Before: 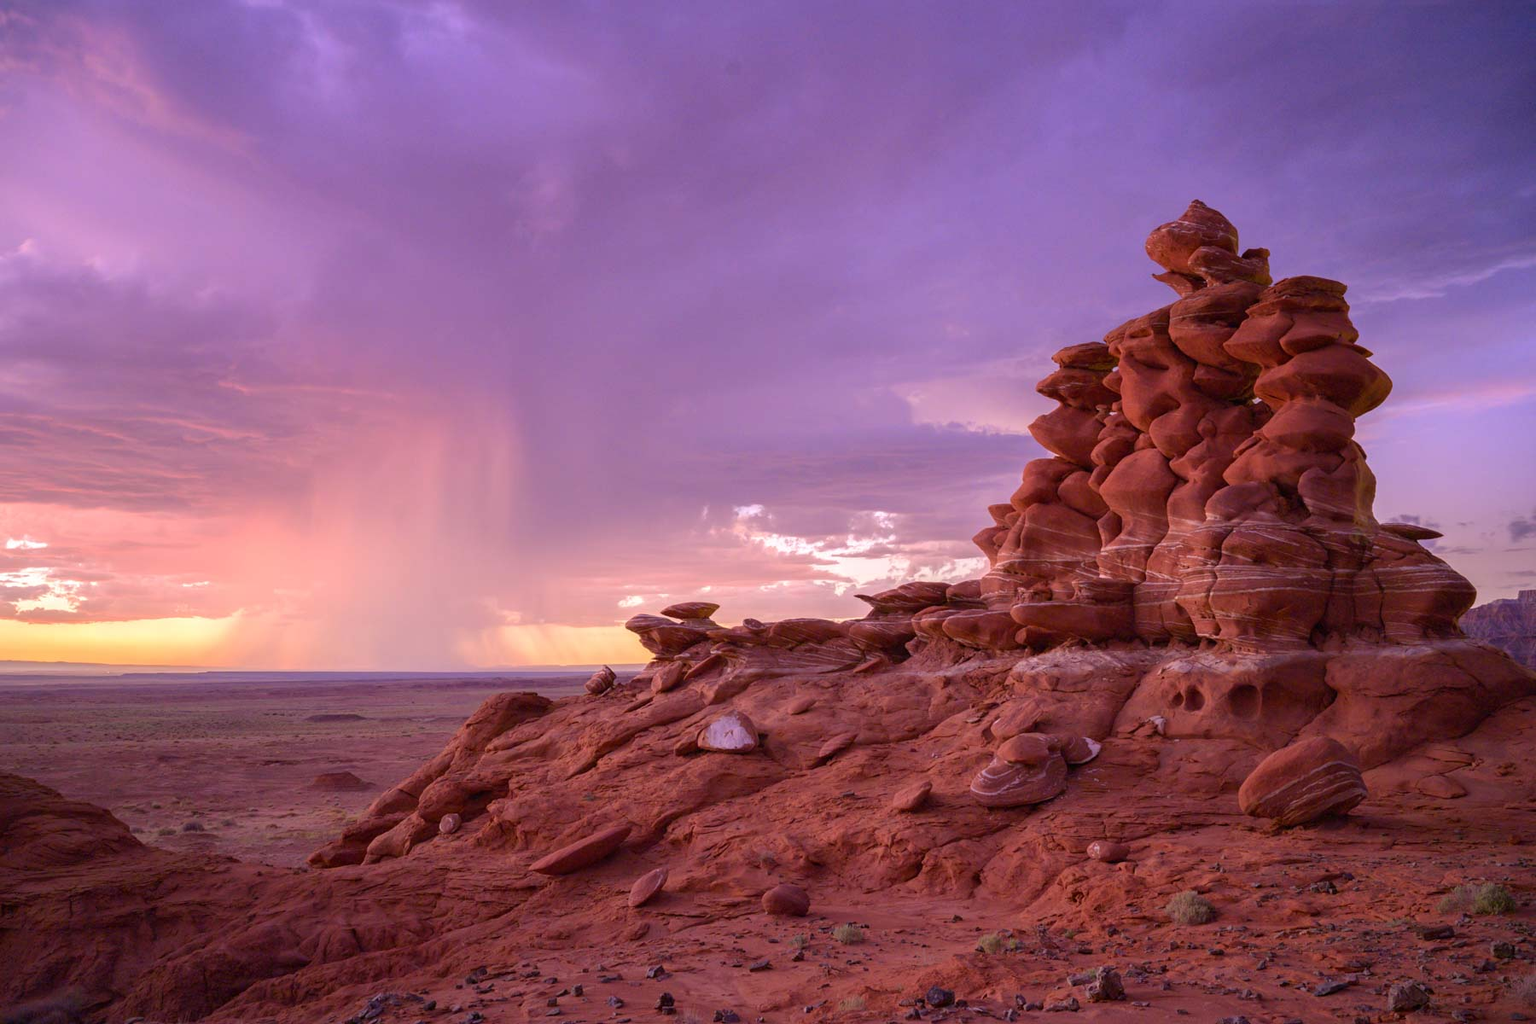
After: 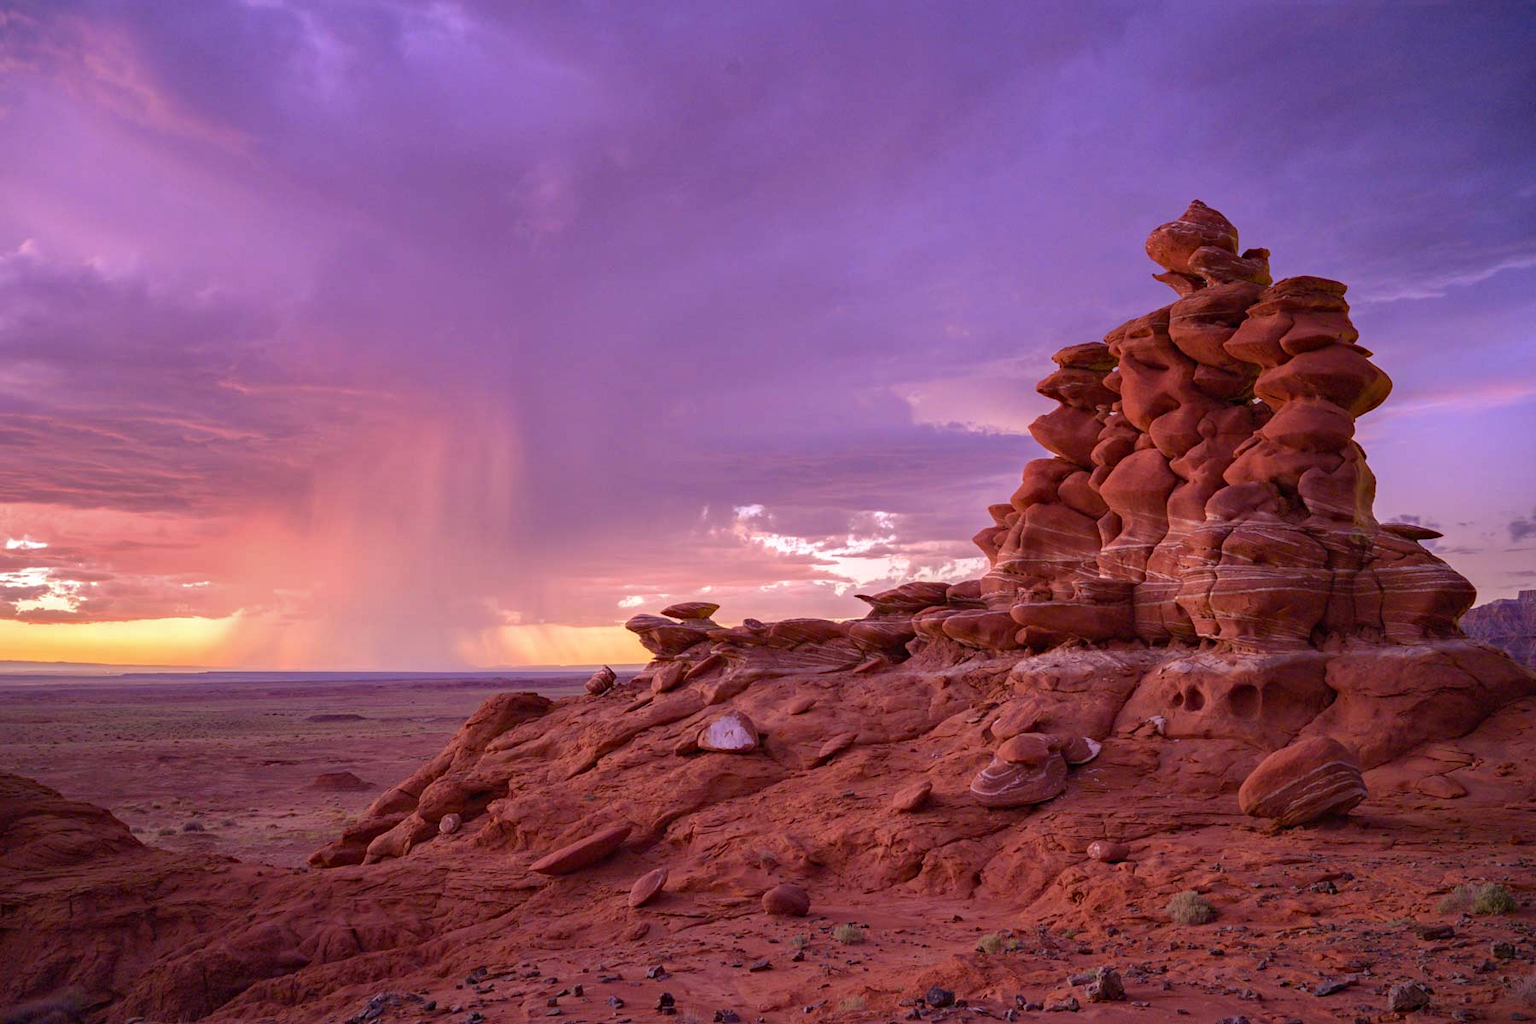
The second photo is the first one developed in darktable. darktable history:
shadows and highlights: shadows 20.91, highlights -82.73, soften with gaussian
haze removal: adaptive false
